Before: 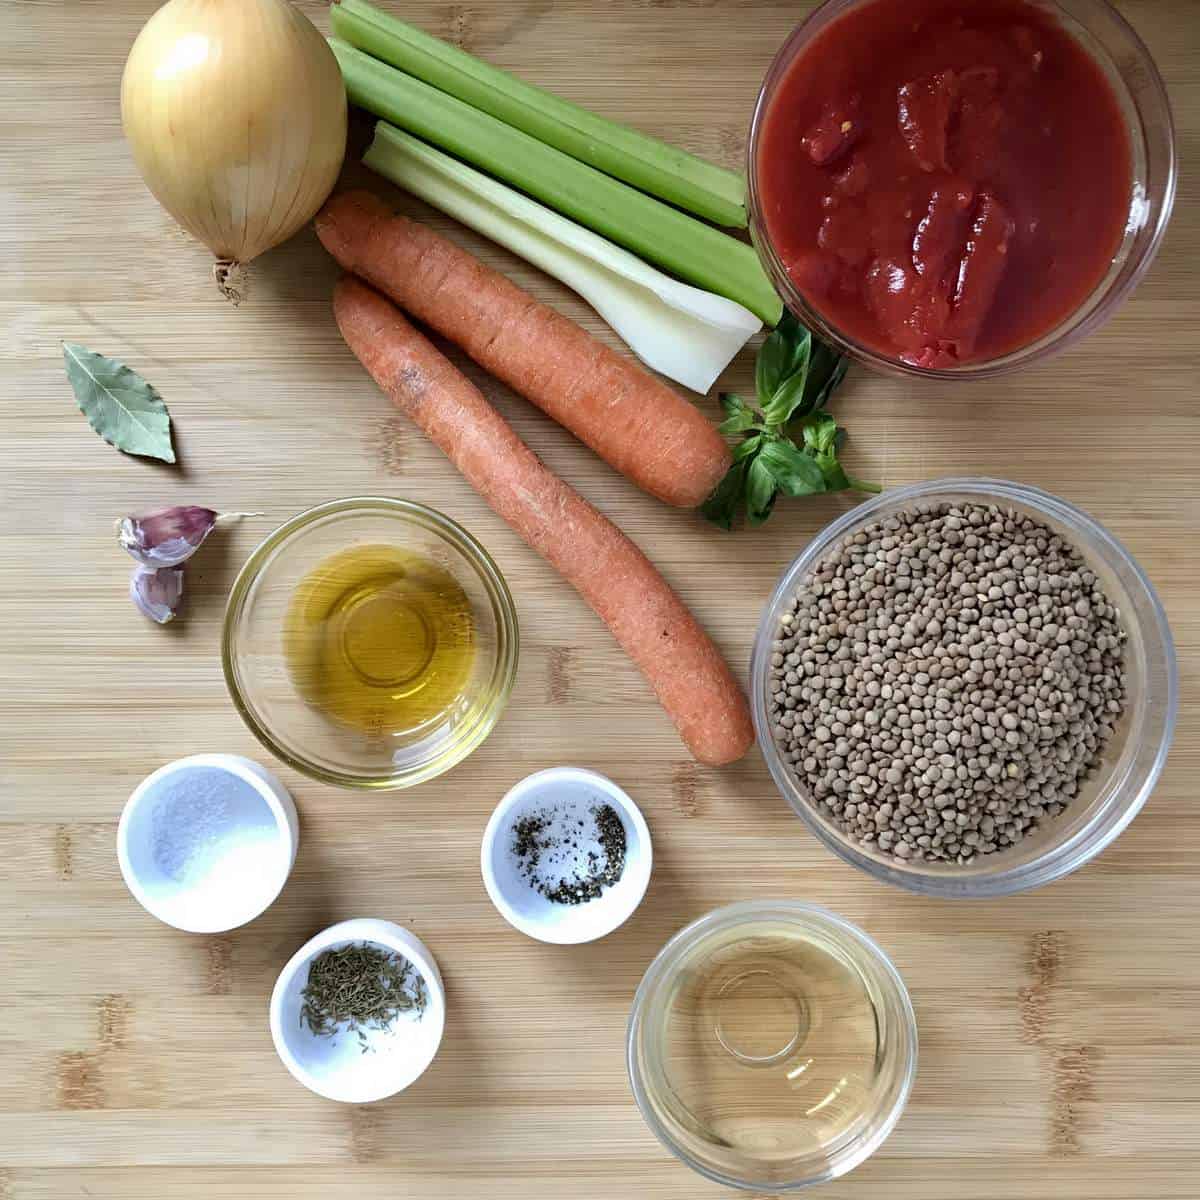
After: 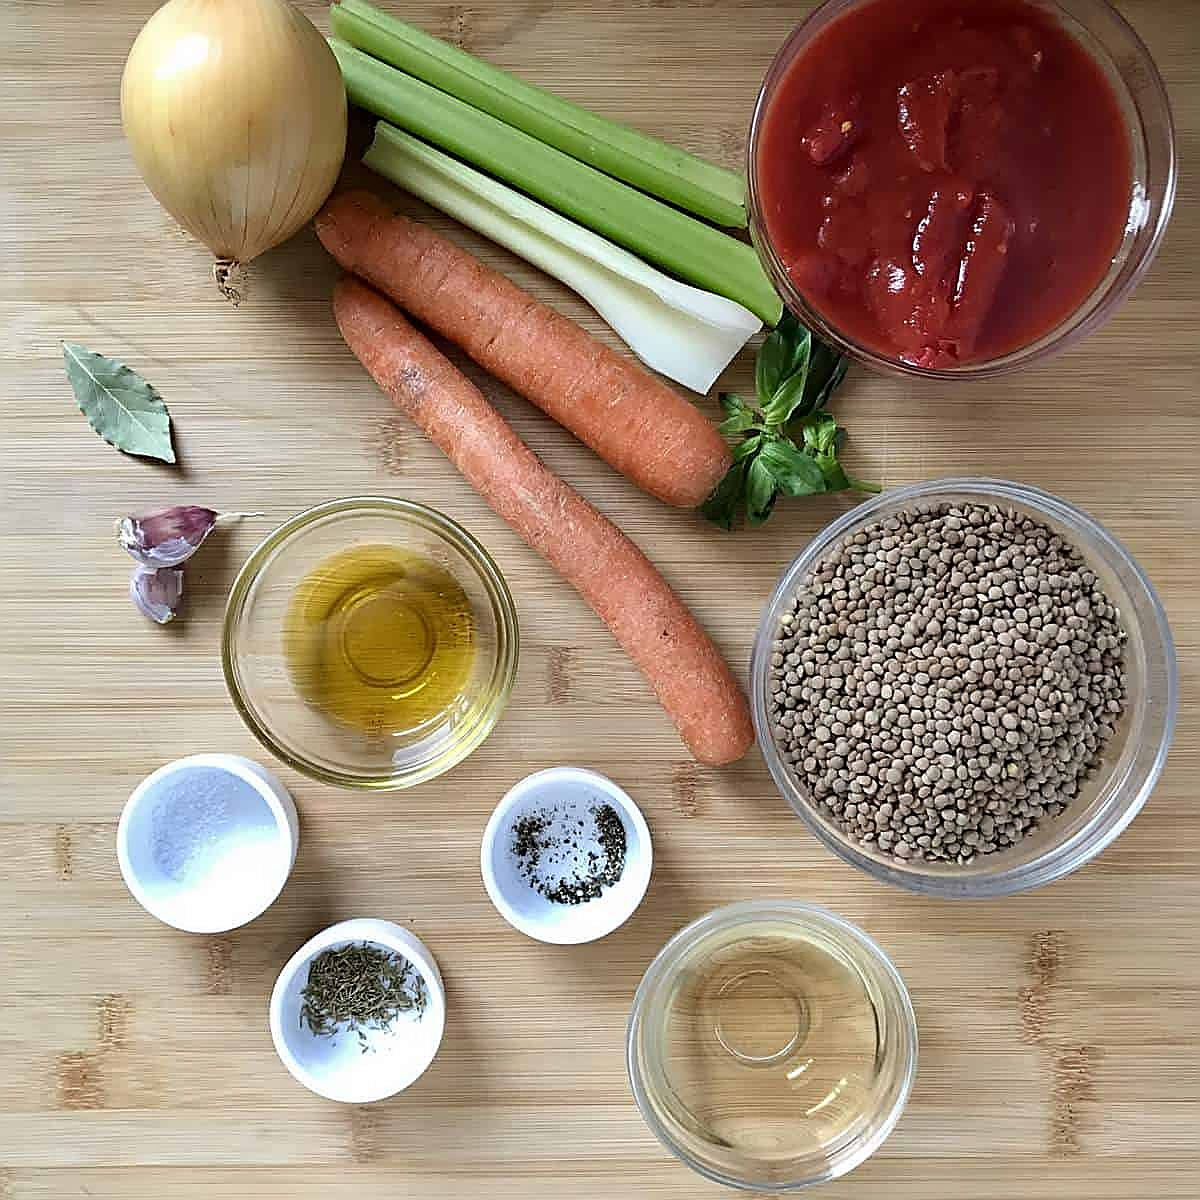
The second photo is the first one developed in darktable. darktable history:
sharpen: radius 1.4, amount 1.25, threshold 0.7
tone equalizer: -8 EV 0.06 EV, smoothing diameter 25%, edges refinement/feathering 10, preserve details guided filter
